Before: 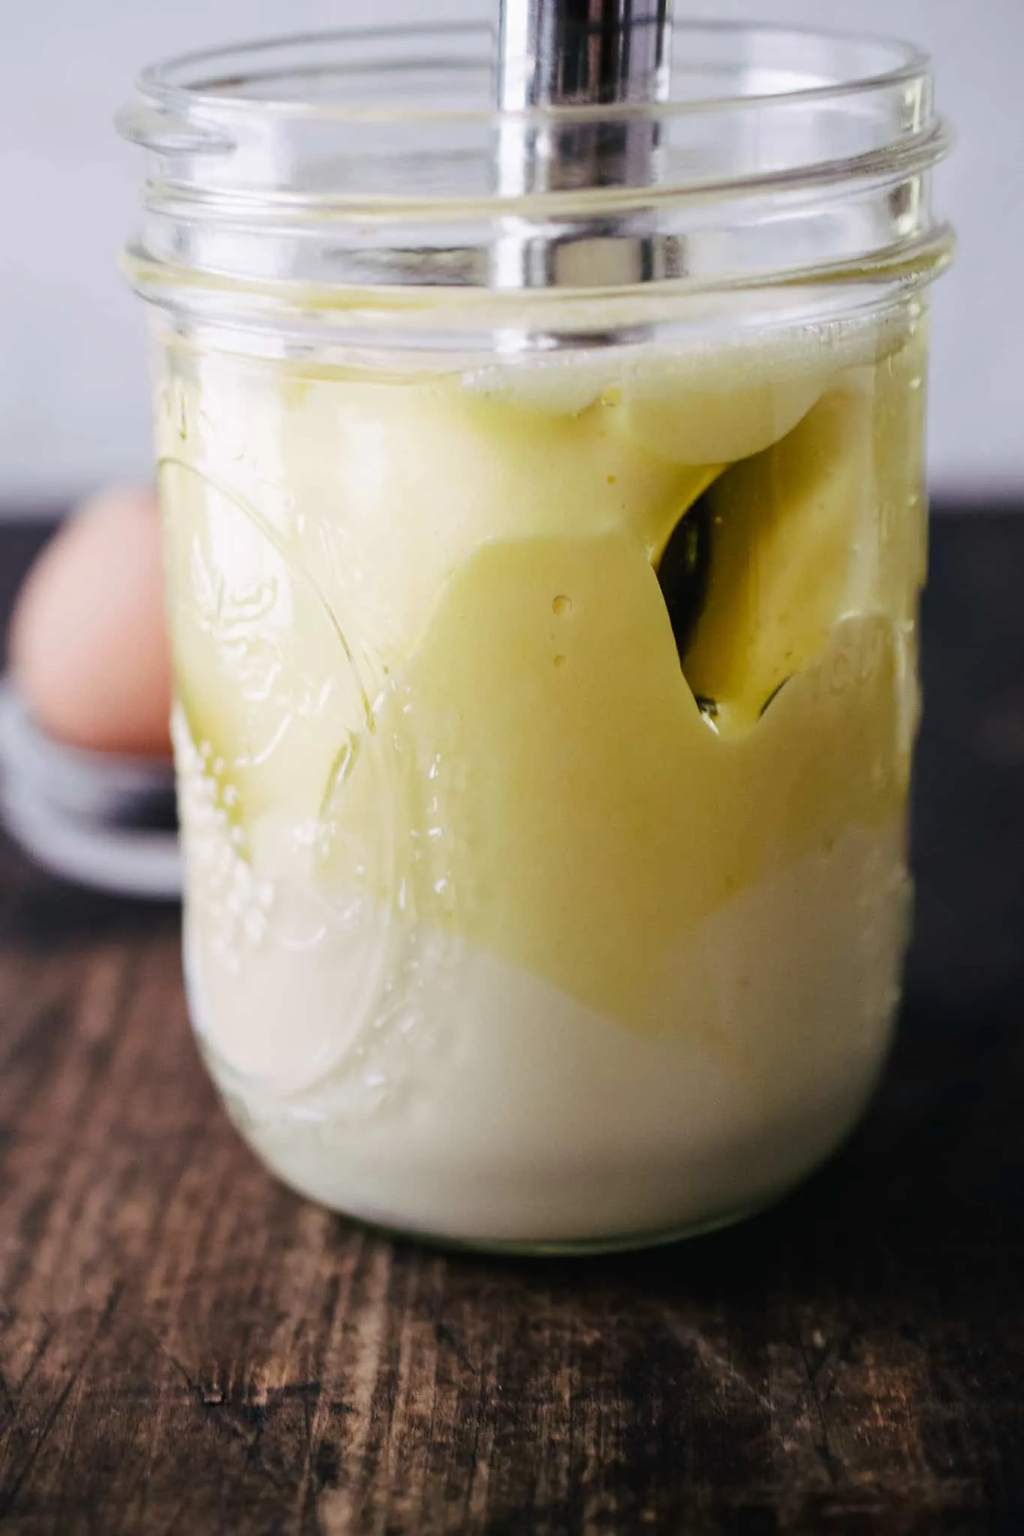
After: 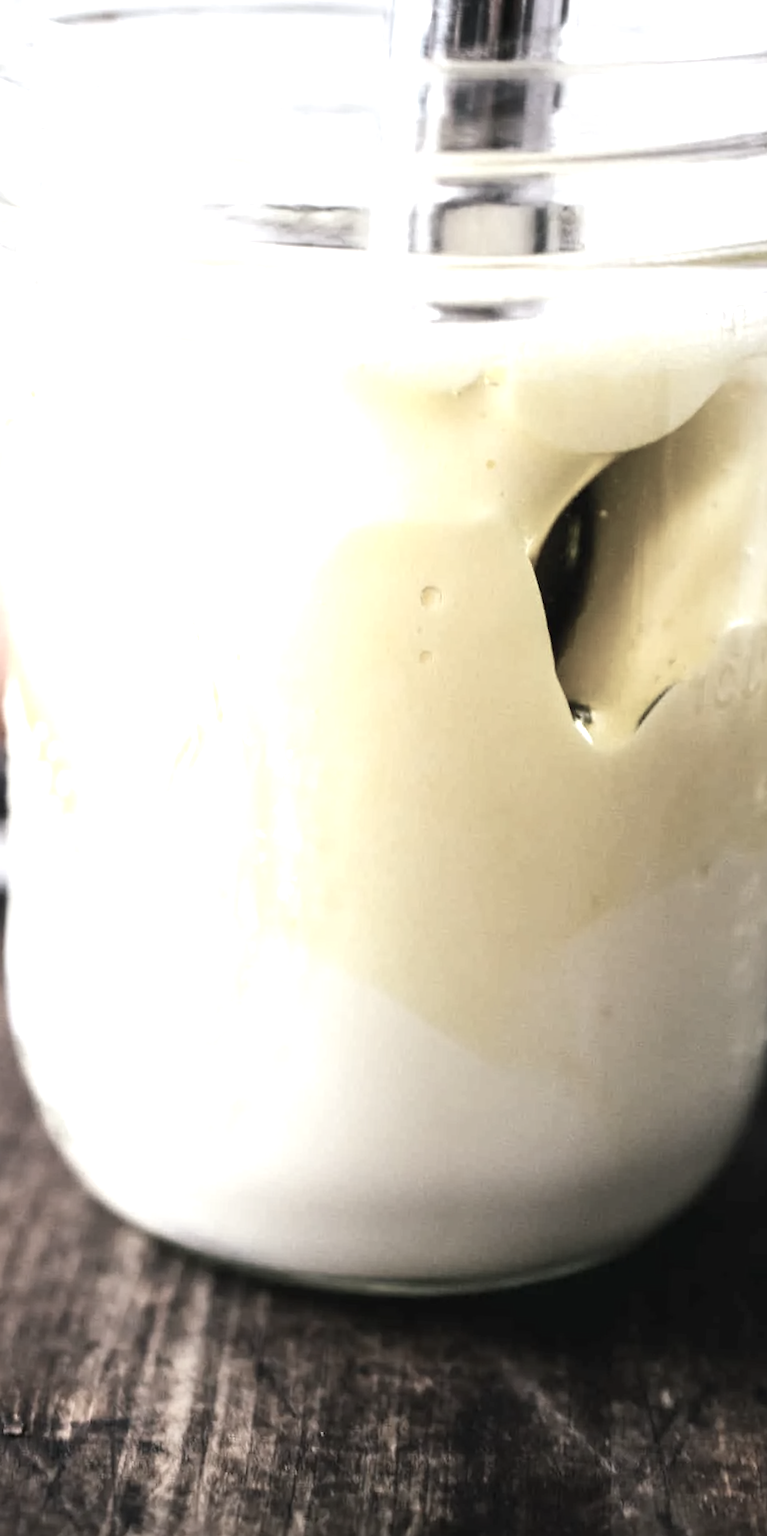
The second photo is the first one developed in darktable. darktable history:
crop and rotate: angle -2.89°, left 14.069%, top 0.017%, right 11.033%, bottom 0.07%
color correction: highlights b* 0.039, saturation 0.467
exposure: exposure 1.166 EV, compensate exposure bias true, compensate highlight preservation false
contrast brightness saturation: contrast 0.107, saturation -0.166
